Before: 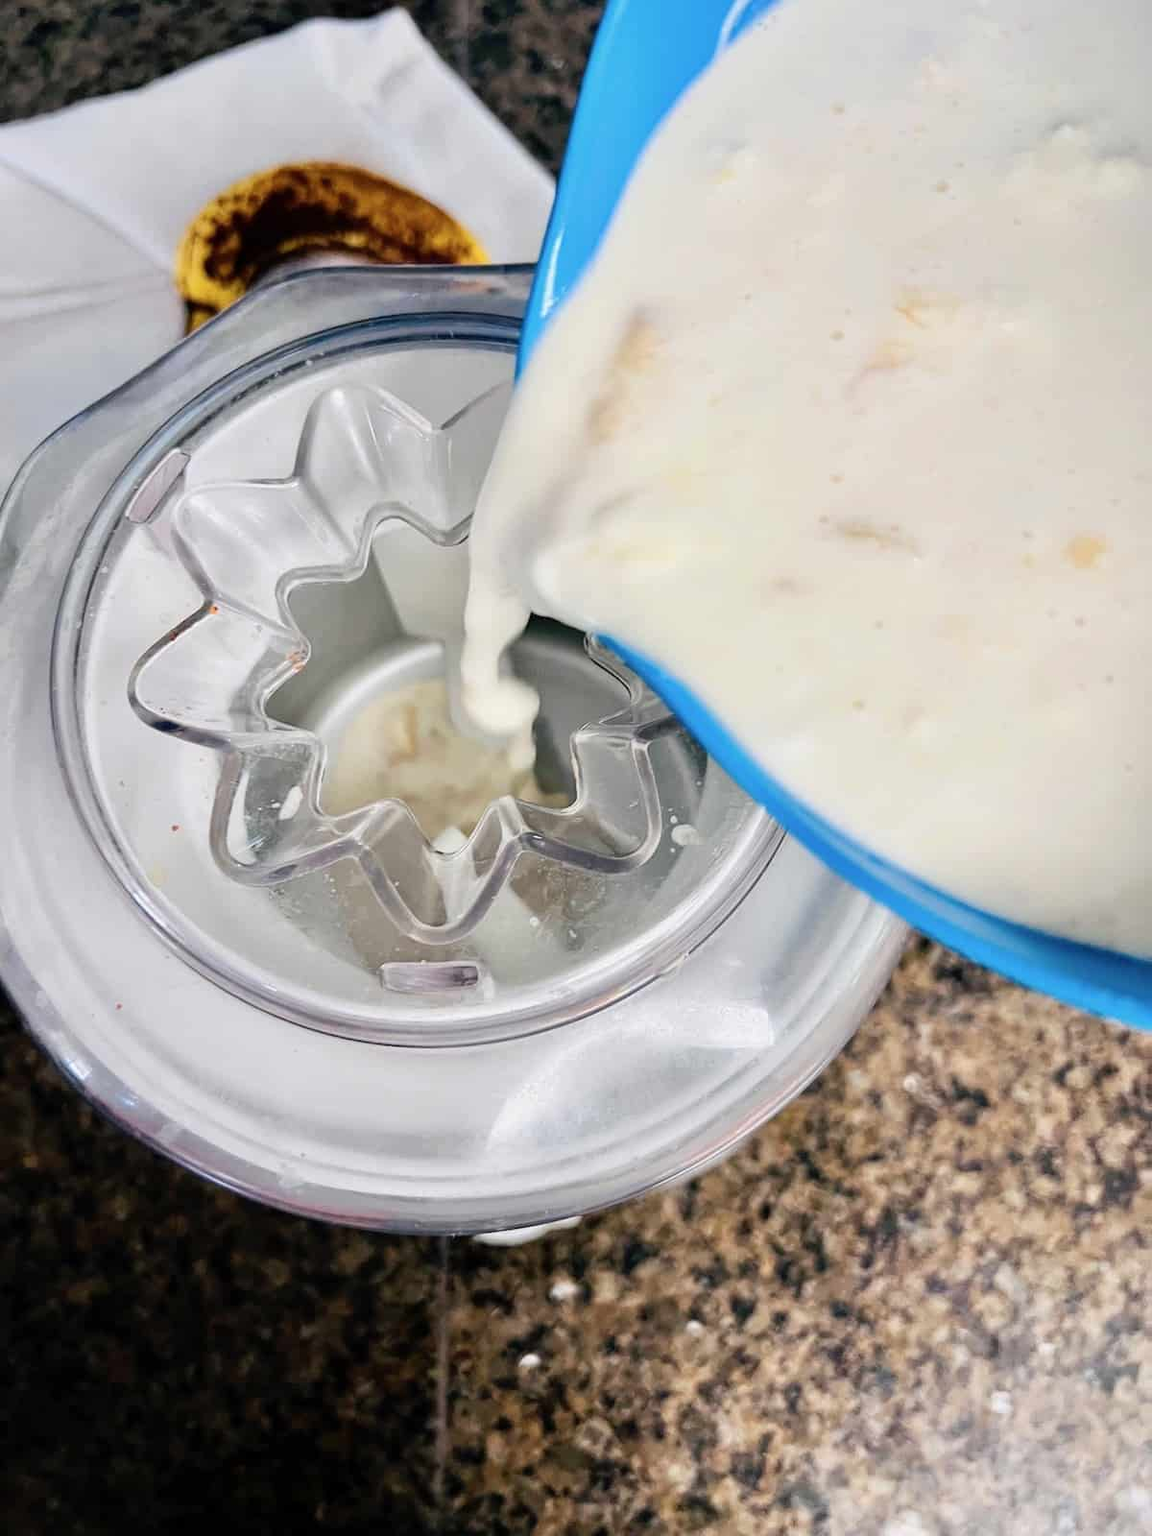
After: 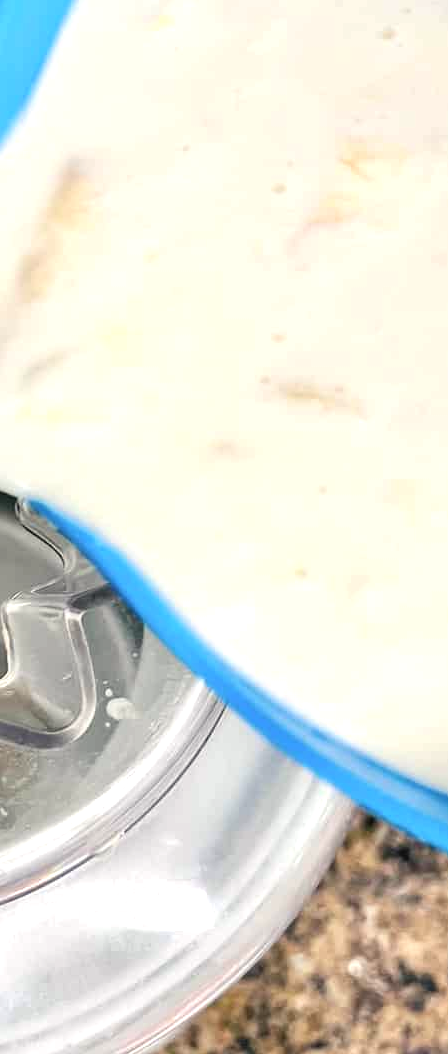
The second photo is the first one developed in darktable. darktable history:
color correction: highlights b* 3
exposure: black level correction 0, exposure 0.499 EV, compensate exposure bias true, compensate highlight preservation false
crop and rotate: left 49.457%, top 10.114%, right 13.149%, bottom 24.007%
